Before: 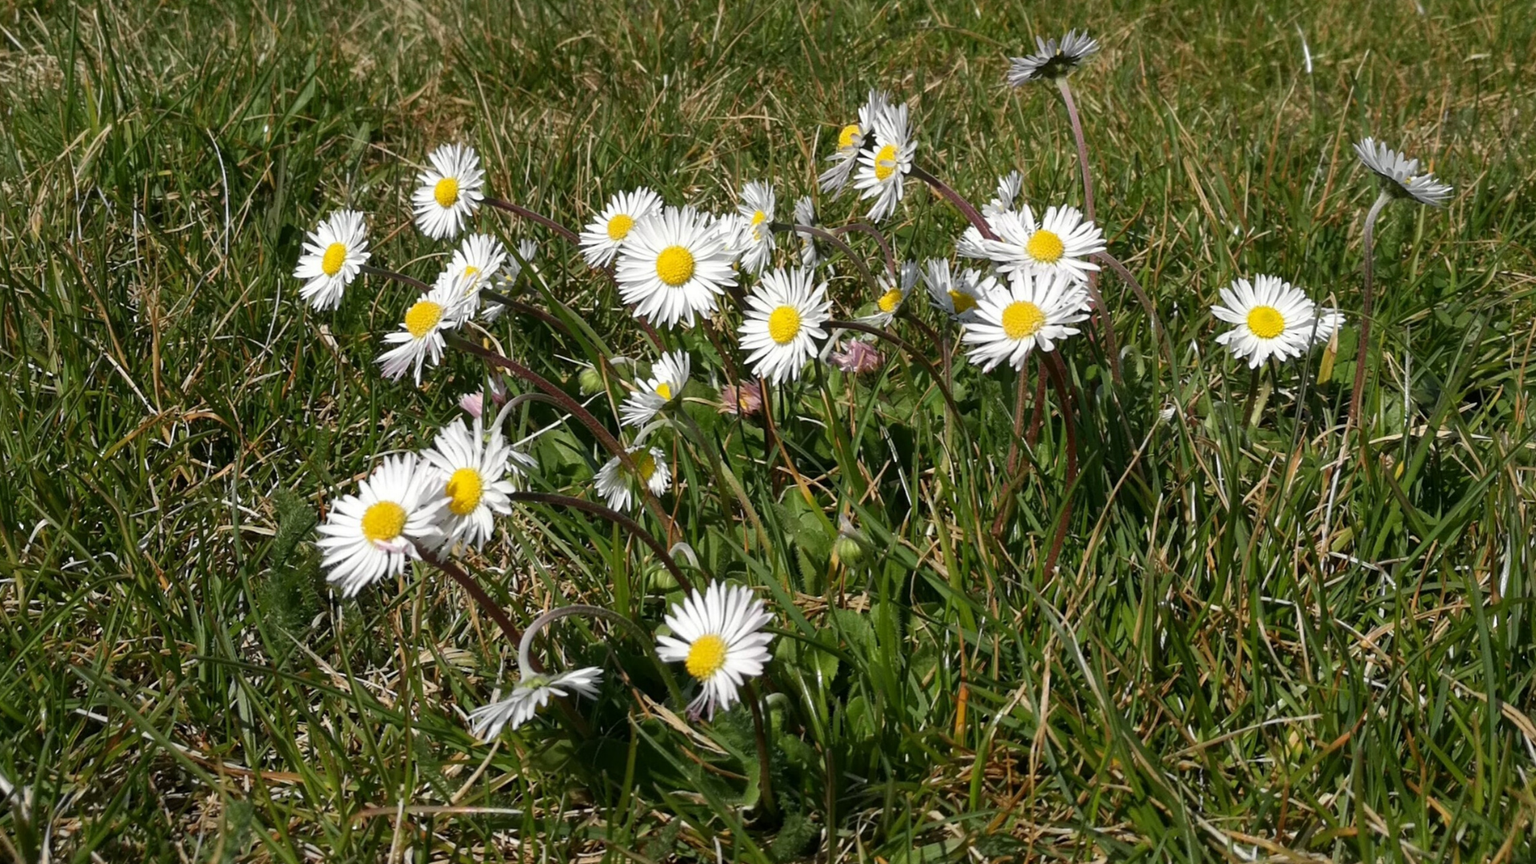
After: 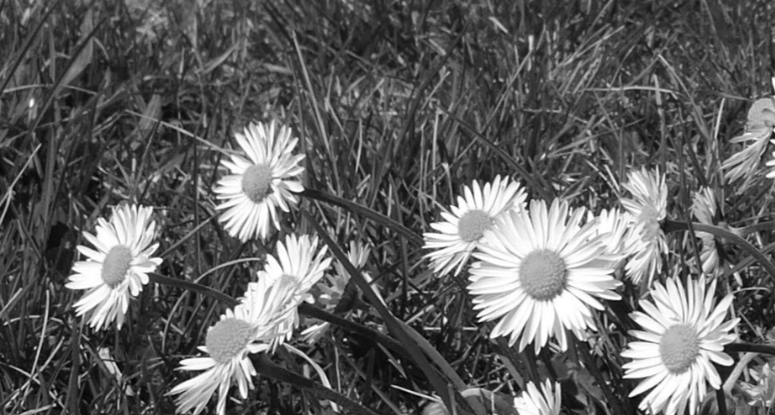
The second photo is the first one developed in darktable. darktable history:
color calibration: output gray [0.21, 0.42, 0.37, 0], illuminant as shot in camera, x 0.362, y 0.386, temperature 4532.85 K, gamut compression 0.981
crop: left 15.72%, top 5.434%, right 43.891%, bottom 56.072%
